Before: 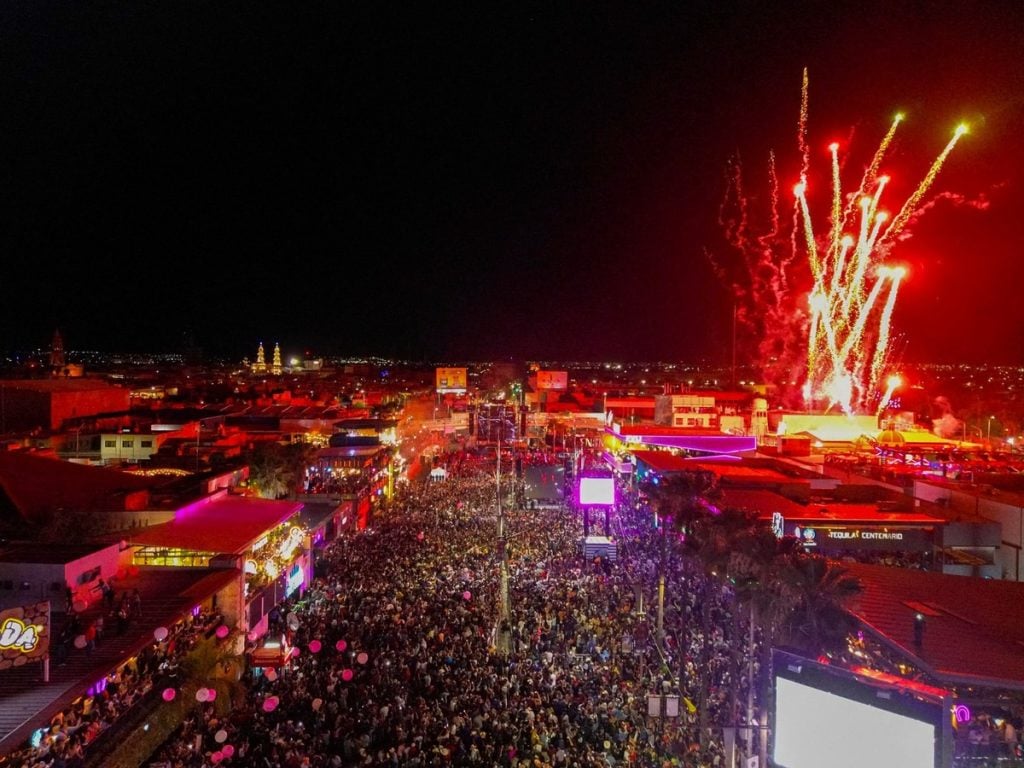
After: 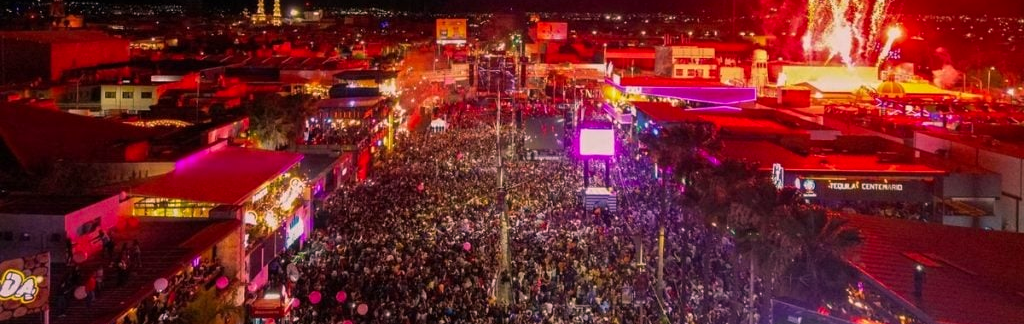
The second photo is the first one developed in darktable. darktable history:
color correction: highlights a* 13.01, highlights b* 5.38
crop: top 45.482%, bottom 12.28%
